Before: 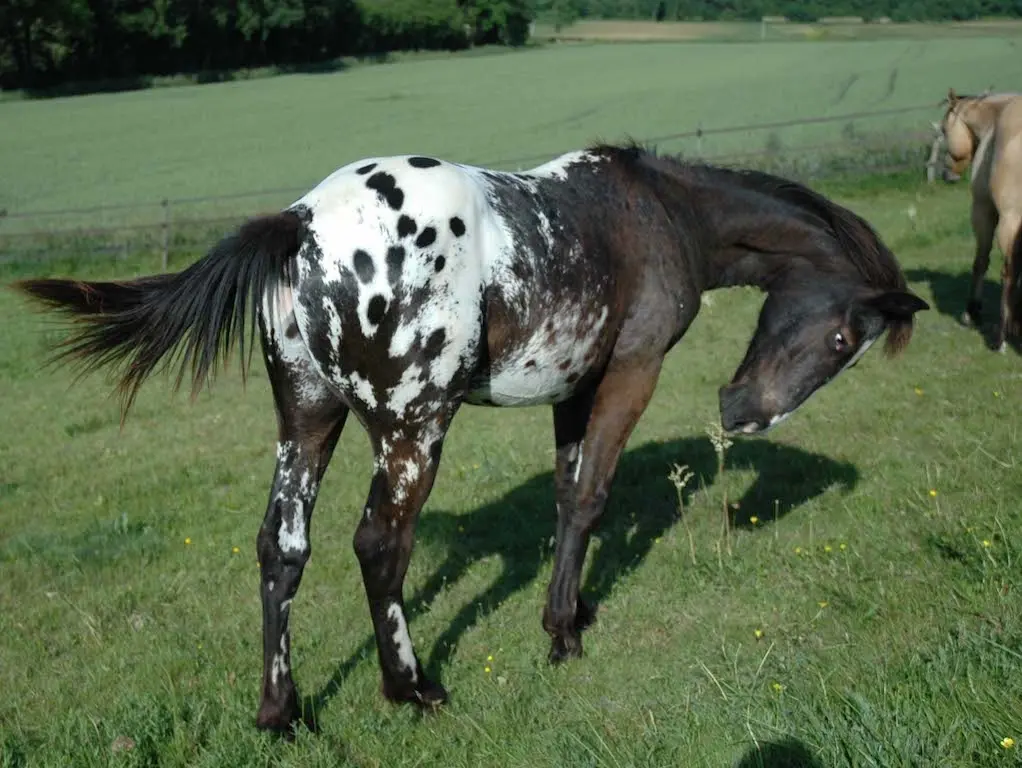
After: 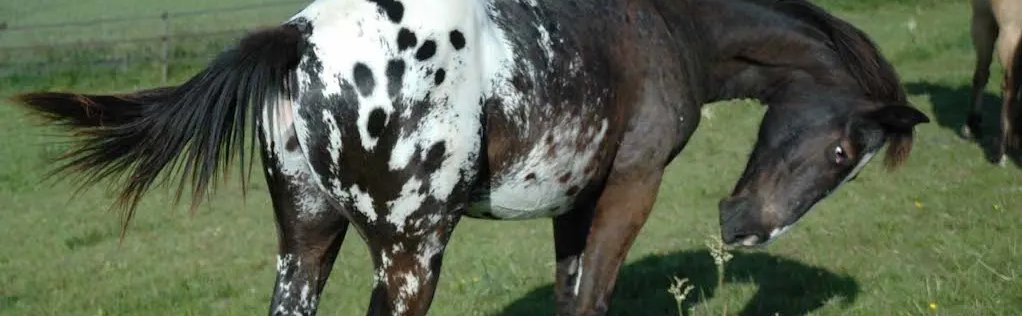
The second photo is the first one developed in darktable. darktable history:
color correction: highlights b* -0.006
crop and rotate: top 24.363%, bottom 34.372%
